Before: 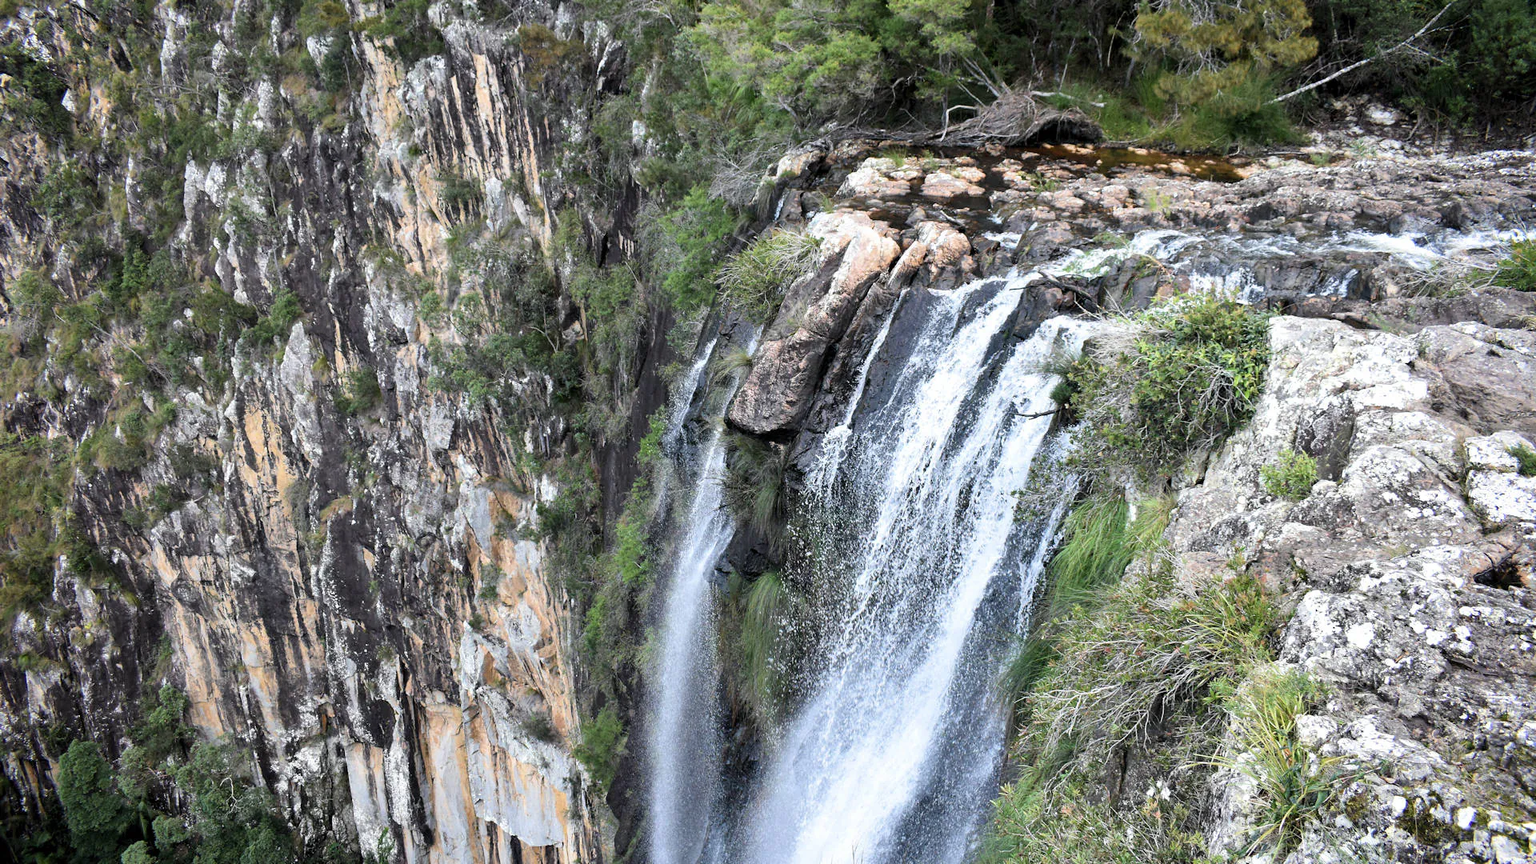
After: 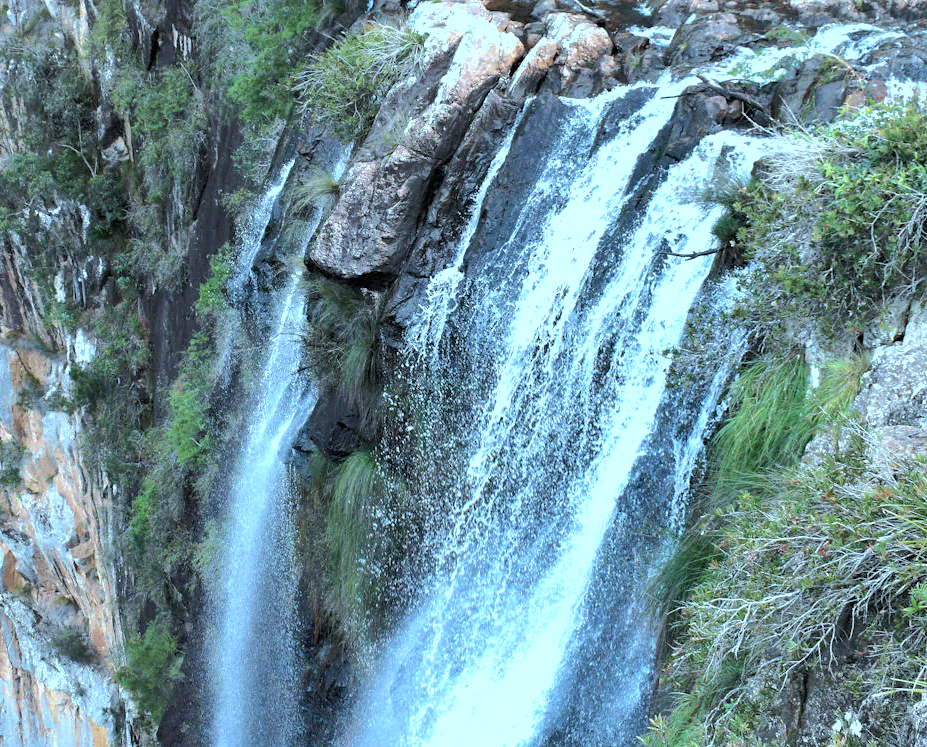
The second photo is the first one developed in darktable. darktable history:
color correction: highlights a* -10.63, highlights b* -19.6
crop: left 31.319%, top 24.53%, right 20.368%, bottom 6.249%
color balance rgb: perceptual saturation grading › global saturation -0.026%, perceptual brilliance grading › highlights 6.864%, perceptual brilliance grading › mid-tones 16.21%, perceptual brilliance grading › shadows -5.244%
shadows and highlights: on, module defaults
